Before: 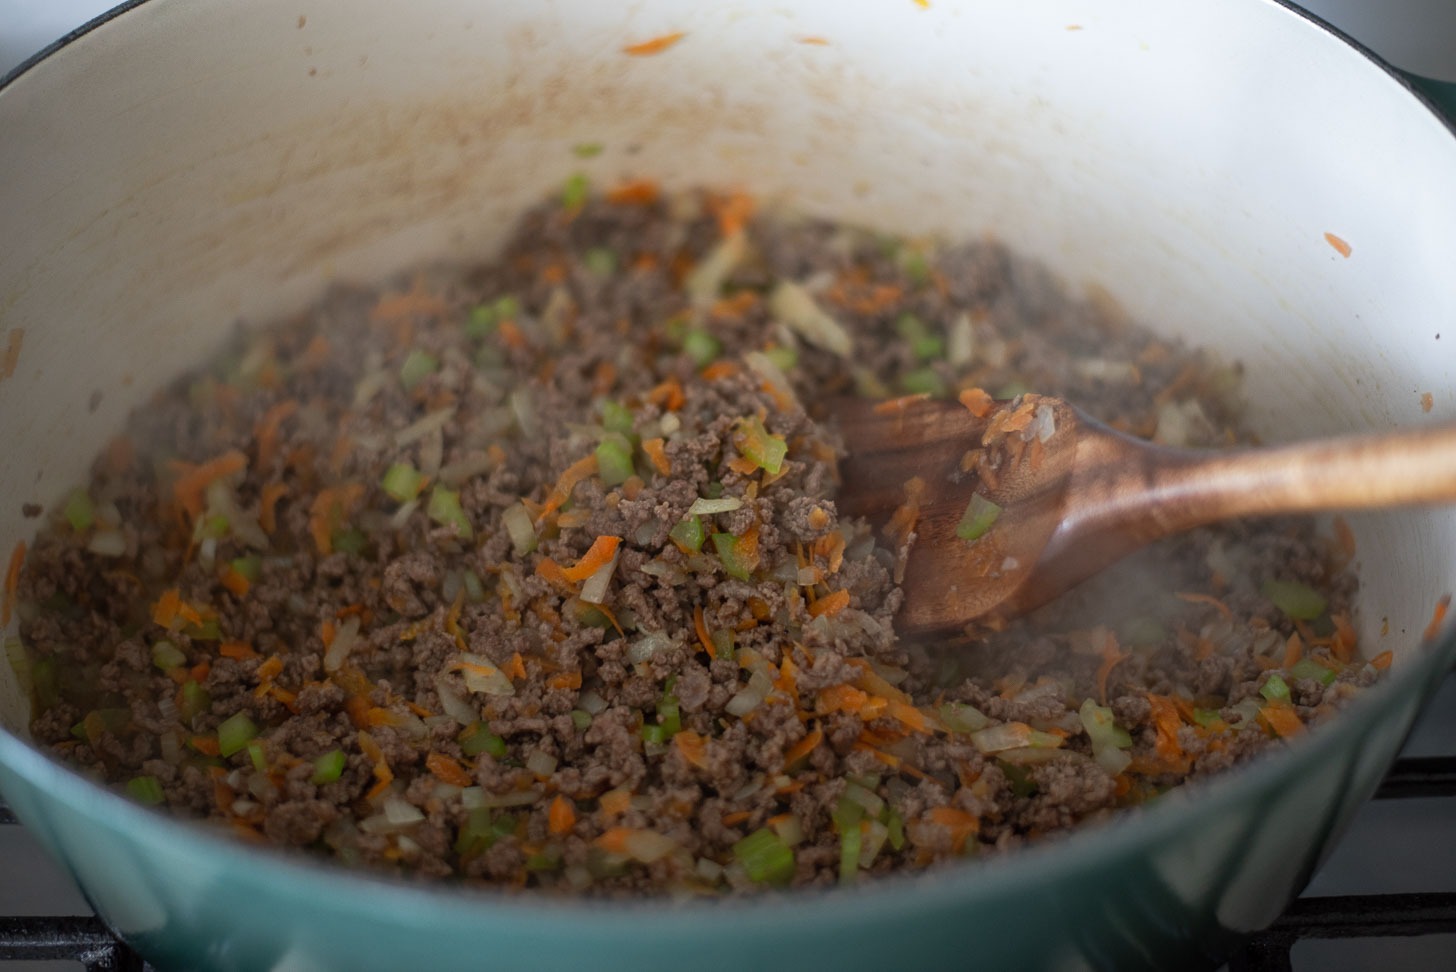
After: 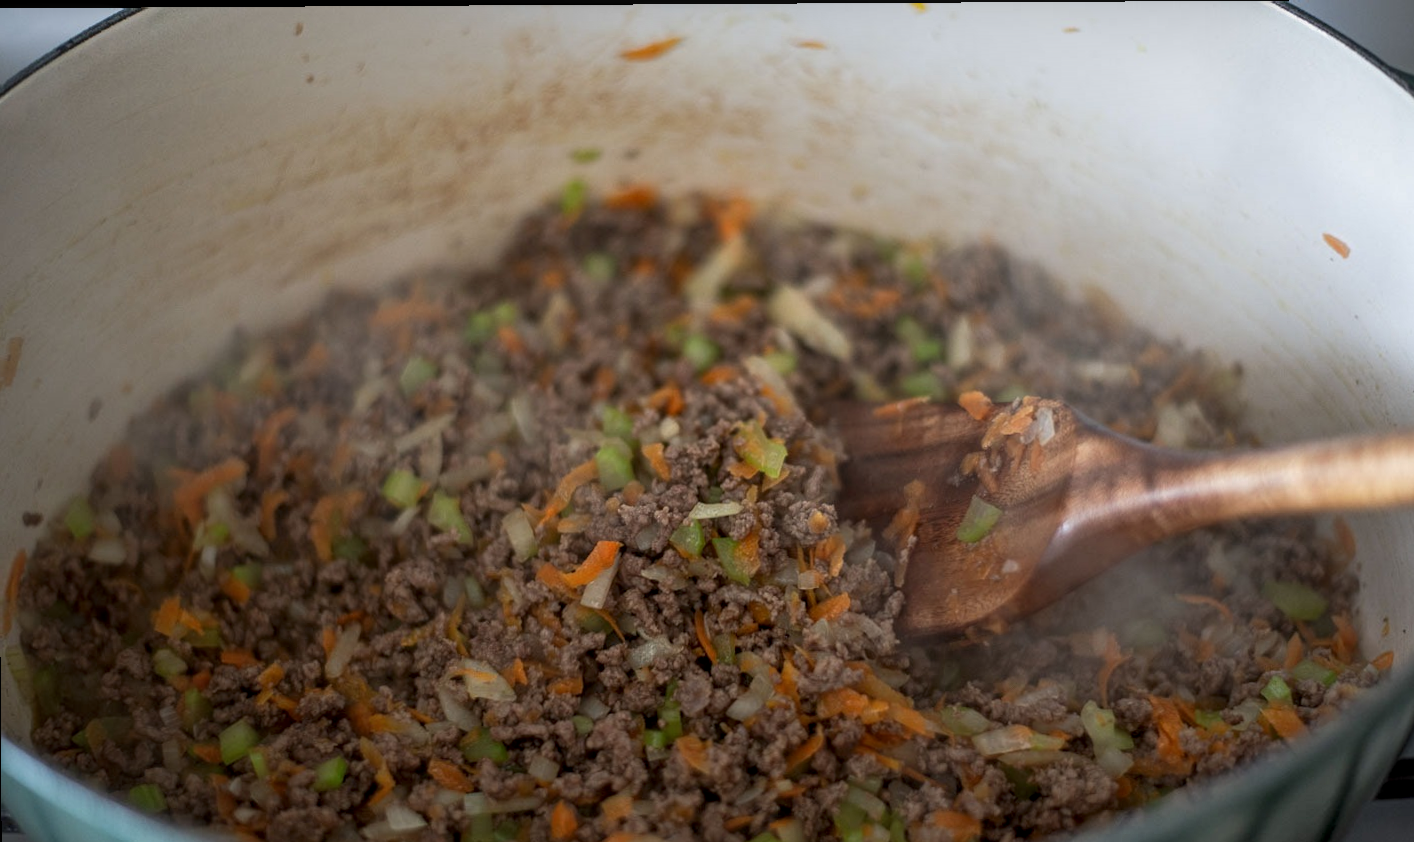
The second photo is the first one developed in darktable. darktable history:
local contrast: highlights 30%, detail 130%
crop and rotate: angle 0.349°, left 0.234%, right 3.03%, bottom 14.067%
